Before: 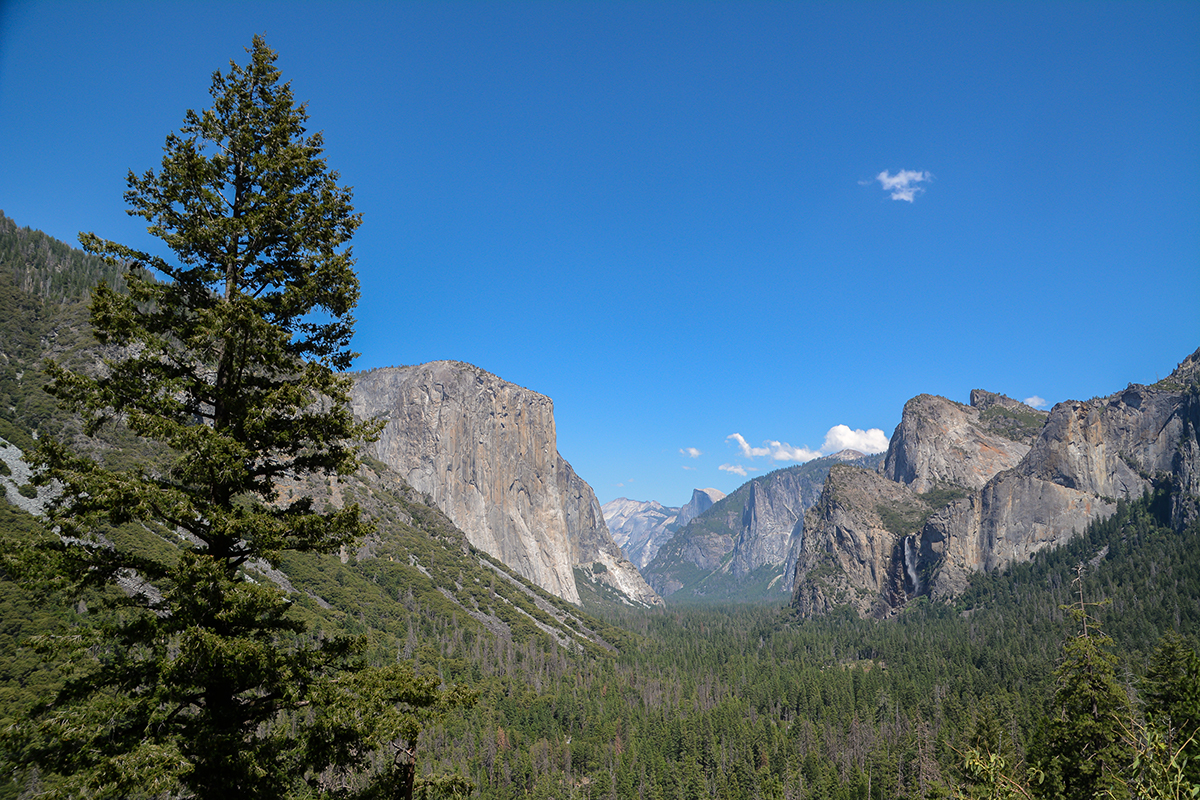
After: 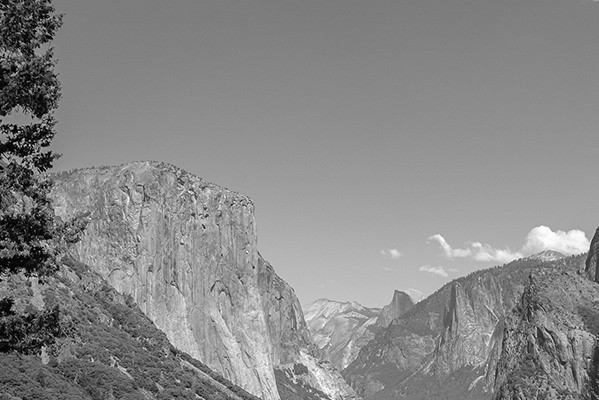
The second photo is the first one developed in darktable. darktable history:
monochrome: on, module defaults
bloom: size 3%, threshold 100%, strength 0%
crop: left 25%, top 25%, right 25%, bottom 25%
